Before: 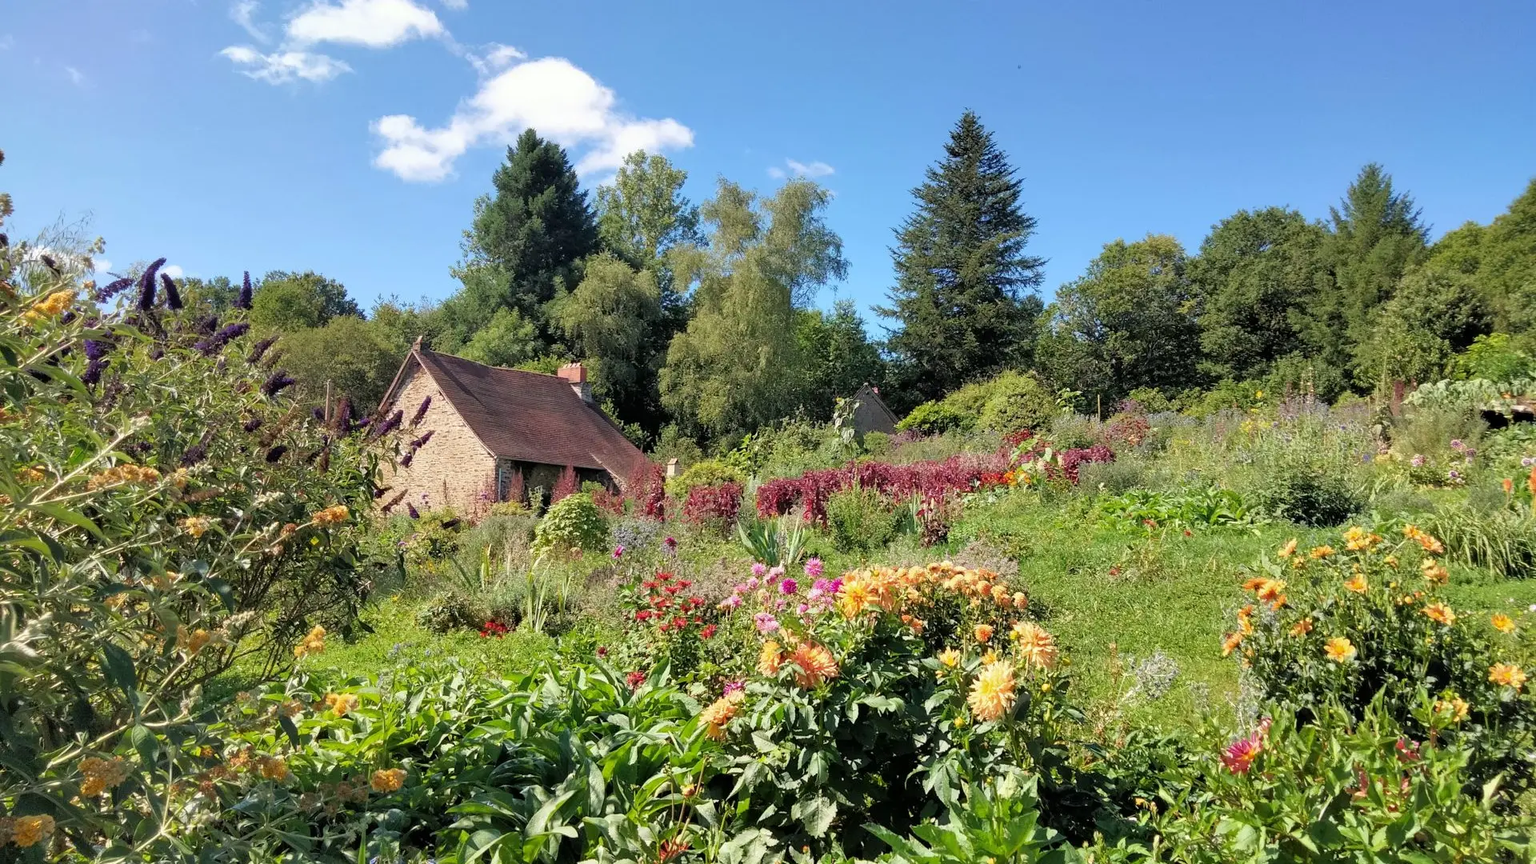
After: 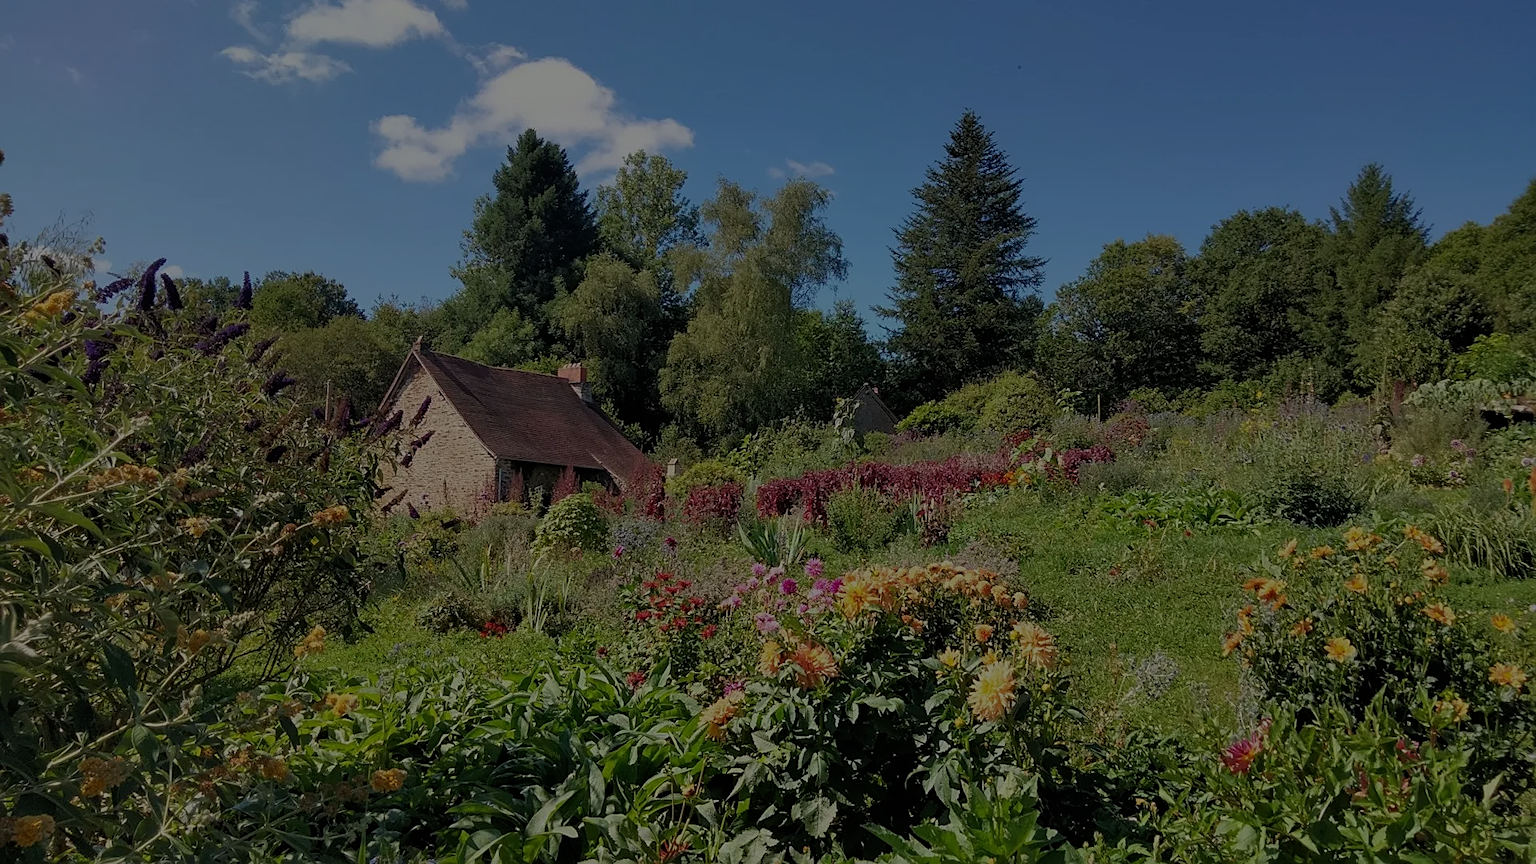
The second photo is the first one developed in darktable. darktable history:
exposure: exposure -2.044 EV, compensate exposure bias true, compensate highlight preservation false
sharpen: on, module defaults
